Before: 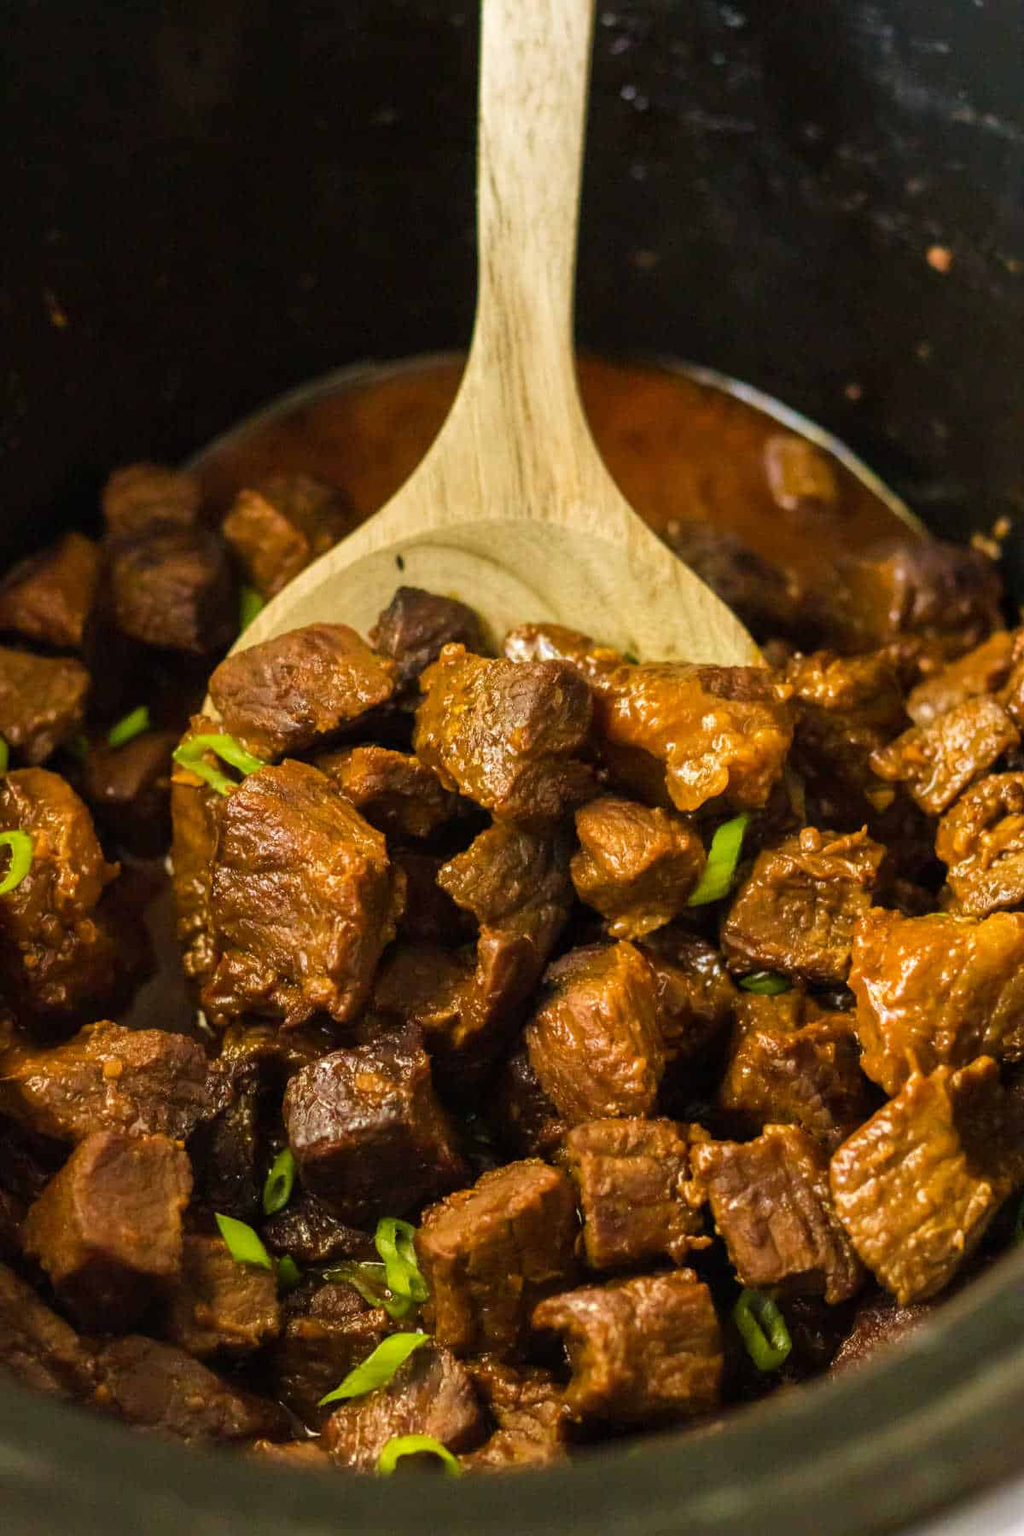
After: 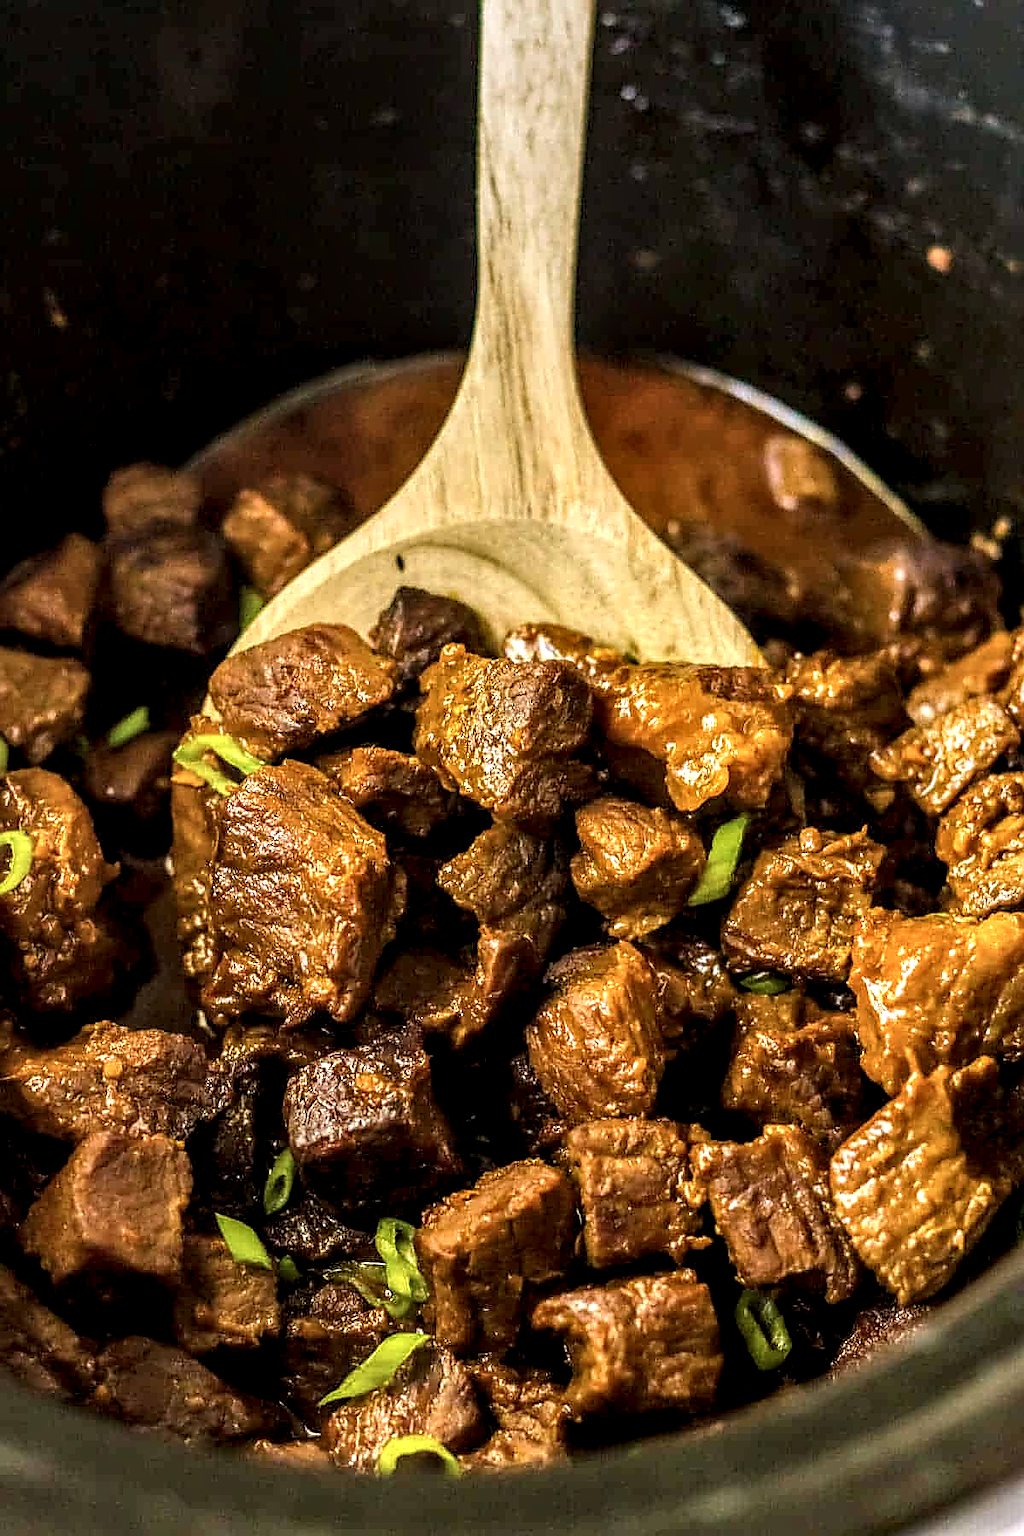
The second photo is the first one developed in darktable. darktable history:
white balance: red 1.009, blue 1.027
local contrast: highlights 19%, detail 186%
sharpen: radius 1.4, amount 1.25, threshold 0.7
